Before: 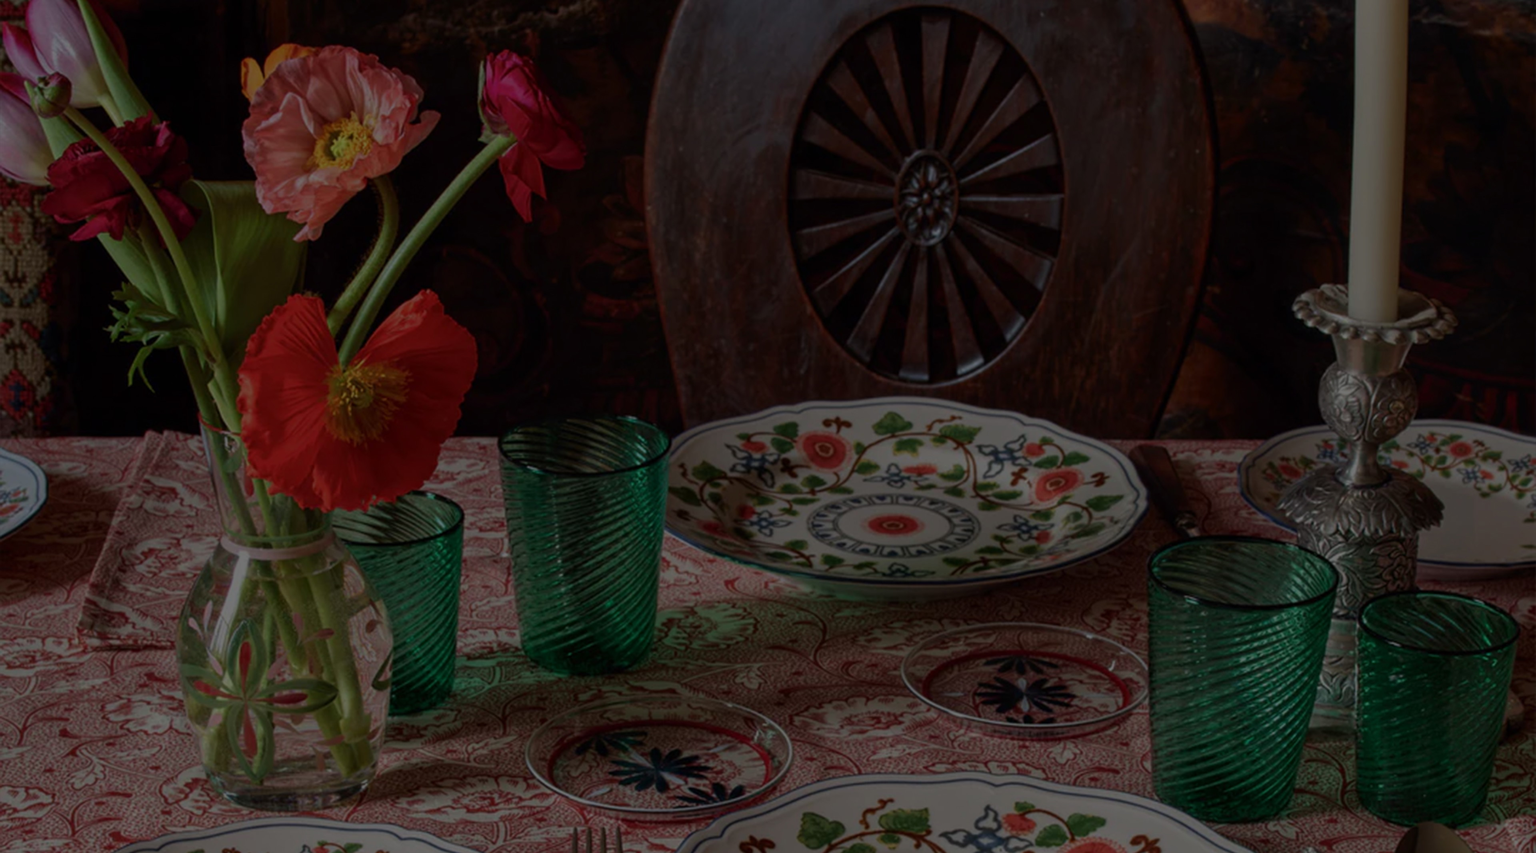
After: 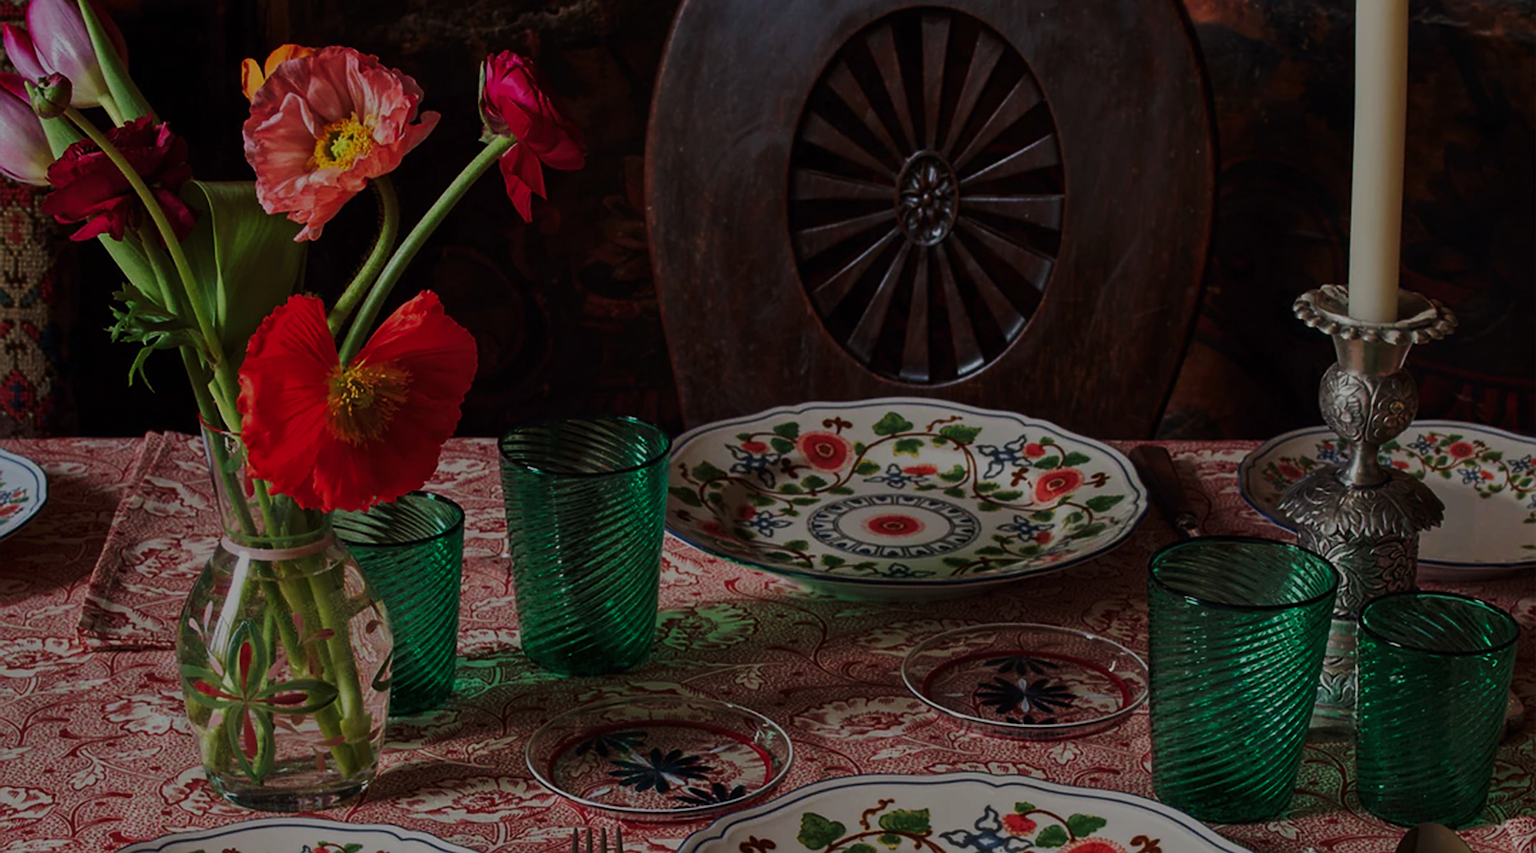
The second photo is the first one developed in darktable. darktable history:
shadows and highlights: shadows 22.26, highlights -48.84, soften with gaussian
sharpen: radius 3.089
base curve: curves: ch0 [(0, 0) (0.028, 0.03) (0.121, 0.232) (0.46, 0.748) (0.859, 0.968) (1, 1)], preserve colors none
